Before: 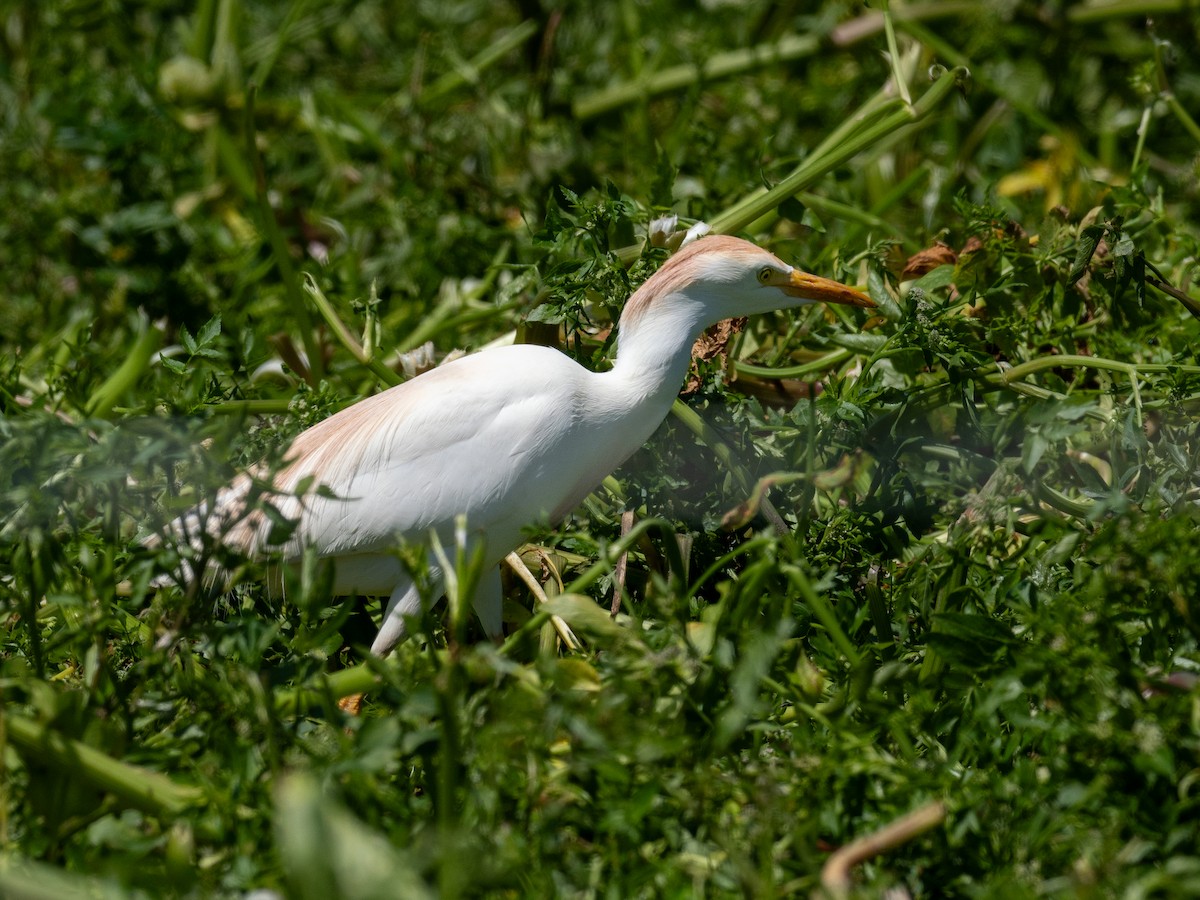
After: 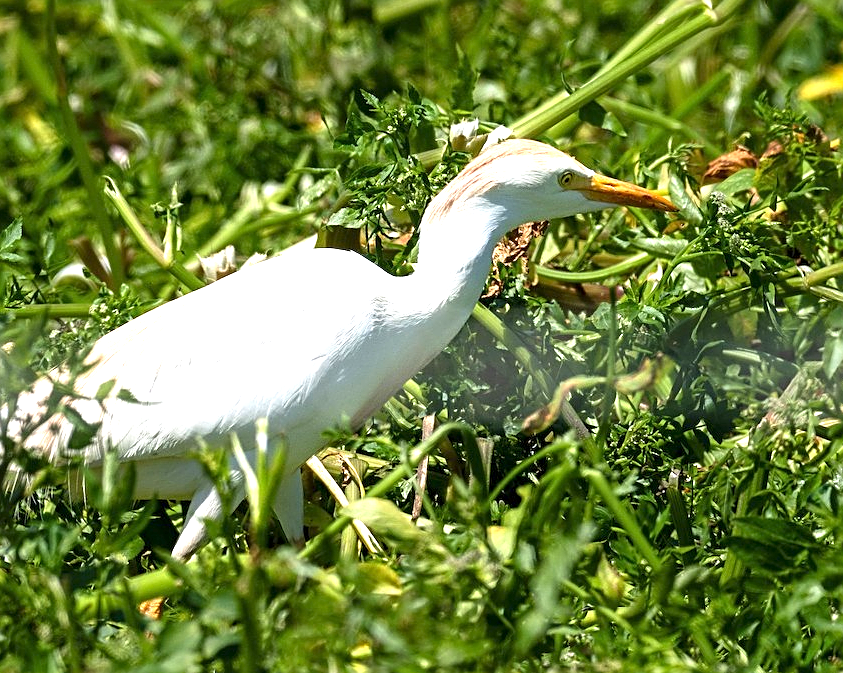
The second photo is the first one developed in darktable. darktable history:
exposure: exposure 1.485 EV, compensate highlight preservation false
sharpen: amount 0.58
crop and rotate: left 16.632%, top 10.757%, right 13.059%, bottom 14.38%
